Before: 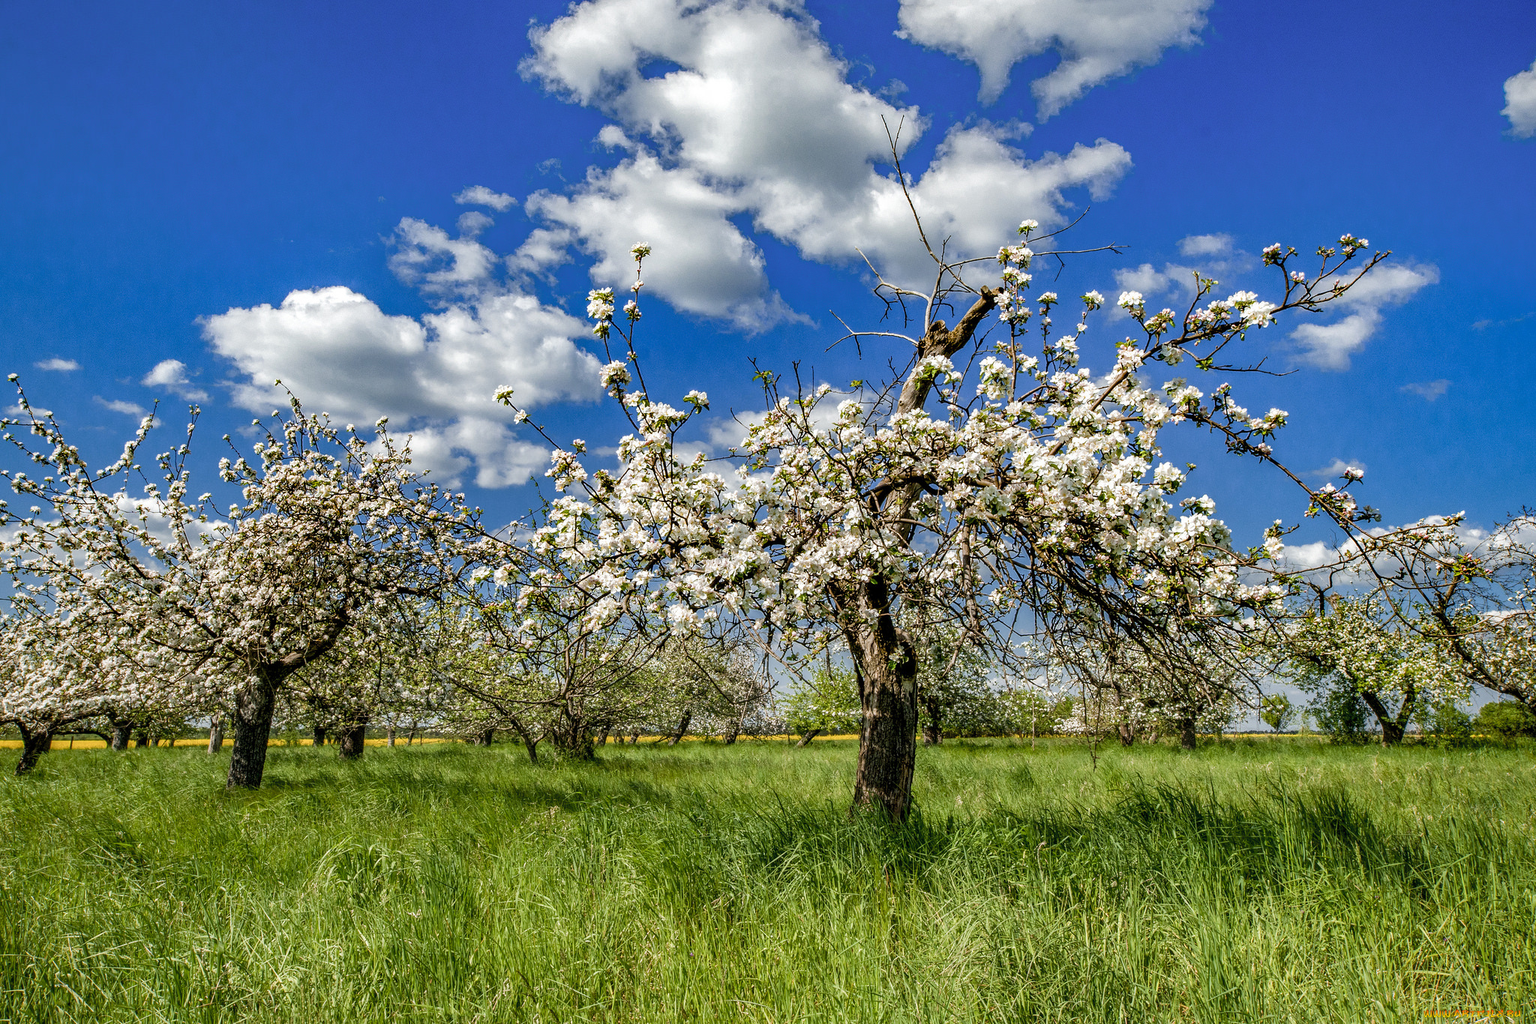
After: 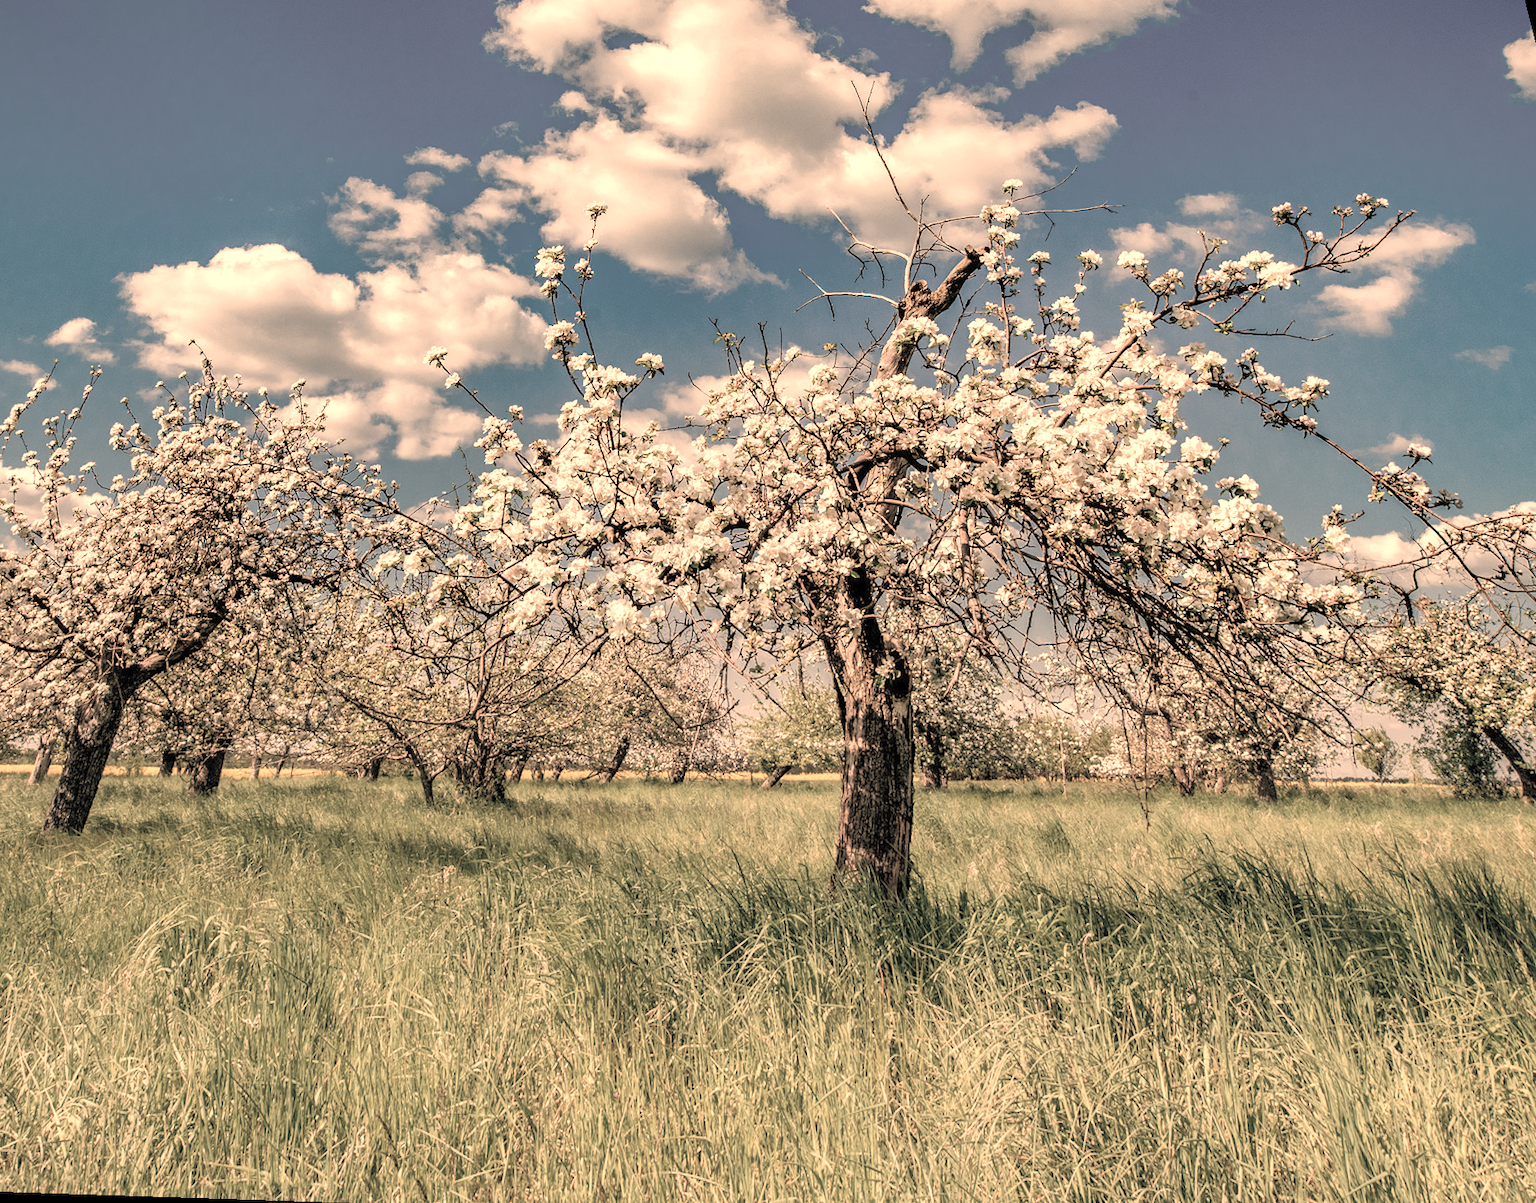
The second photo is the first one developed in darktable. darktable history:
white balance: red 1.467, blue 0.684
rotate and perspective: rotation 0.72°, lens shift (vertical) -0.352, lens shift (horizontal) -0.051, crop left 0.152, crop right 0.859, crop top 0.019, crop bottom 0.964
contrast brightness saturation: brightness 0.18, saturation -0.5
